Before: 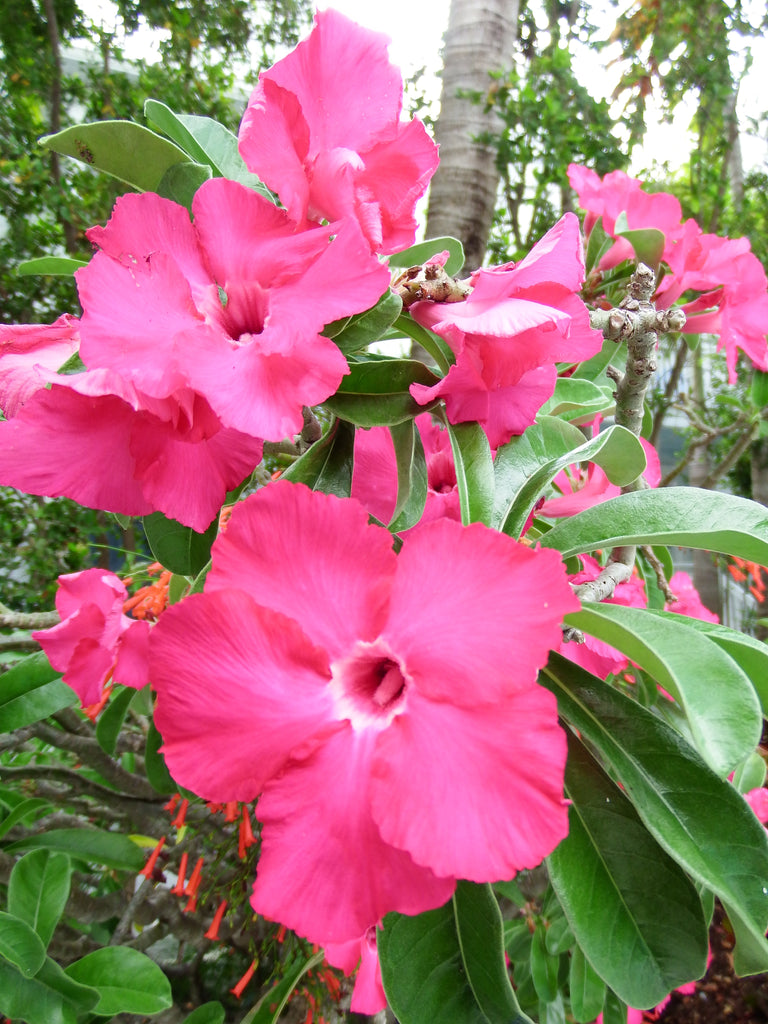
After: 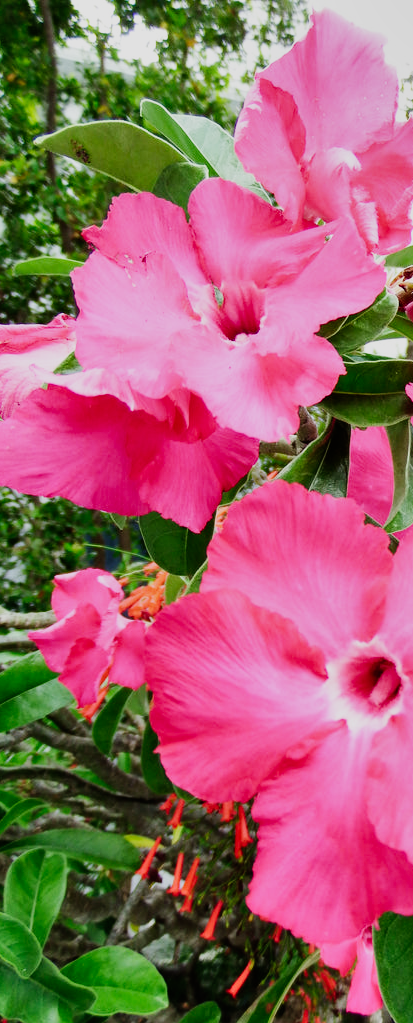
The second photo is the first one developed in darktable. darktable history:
crop: left 0.587%, right 45.588%, bottom 0.086%
sigmoid: contrast 1.7, skew -0.2, preserve hue 0%, red attenuation 0.1, red rotation 0.035, green attenuation 0.1, green rotation -0.017, blue attenuation 0.15, blue rotation -0.052, base primaries Rec2020
shadows and highlights: soften with gaussian
